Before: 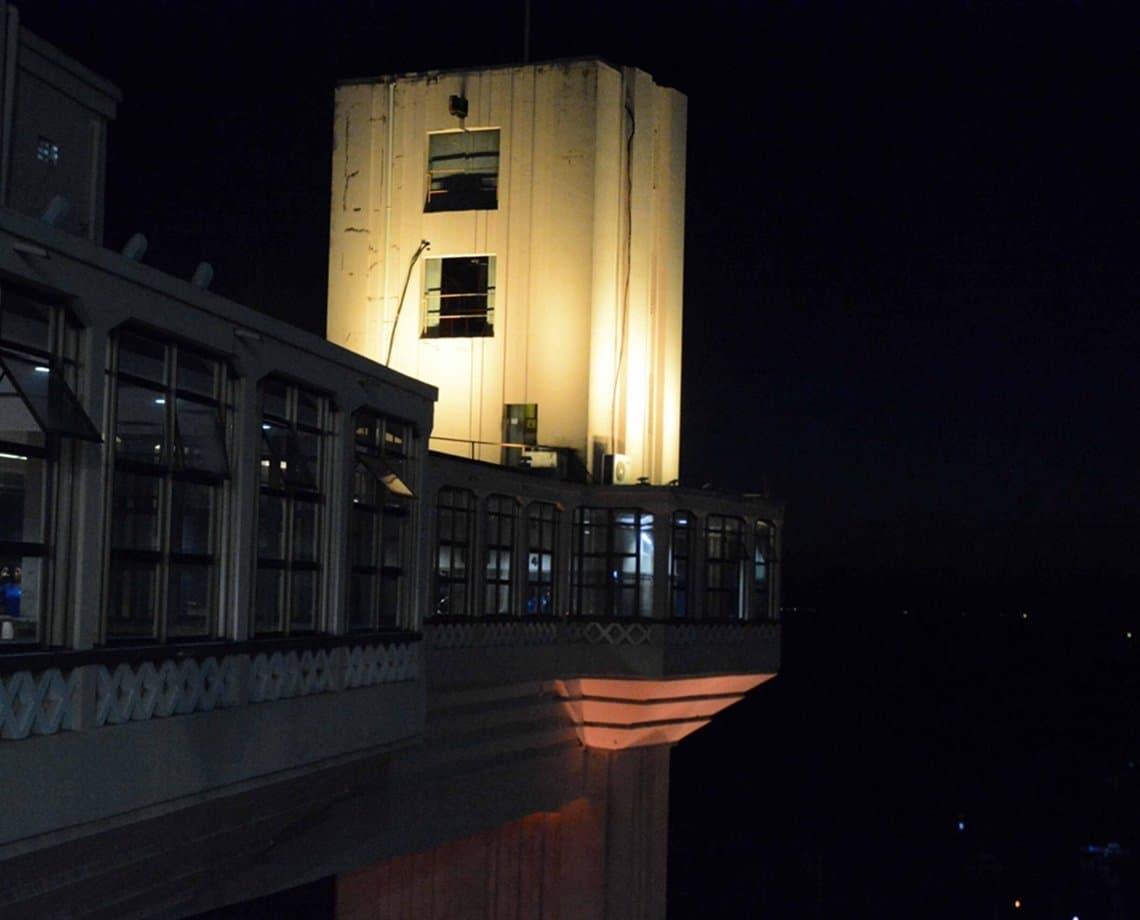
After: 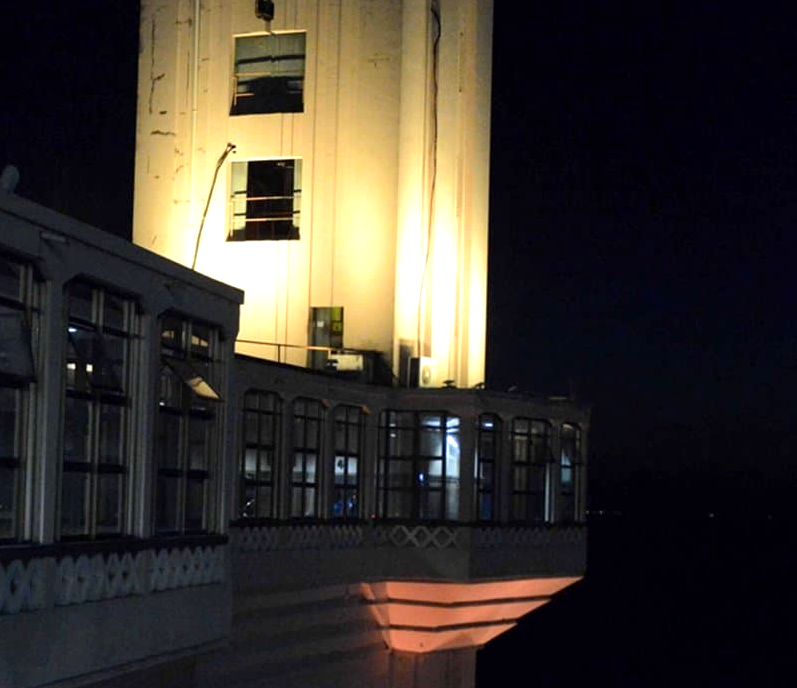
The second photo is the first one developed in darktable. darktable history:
exposure: black level correction 0.001, exposure 0.5 EV, compensate exposure bias true, compensate highlight preservation false
crop and rotate: left 17.046%, top 10.659%, right 12.989%, bottom 14.553%
